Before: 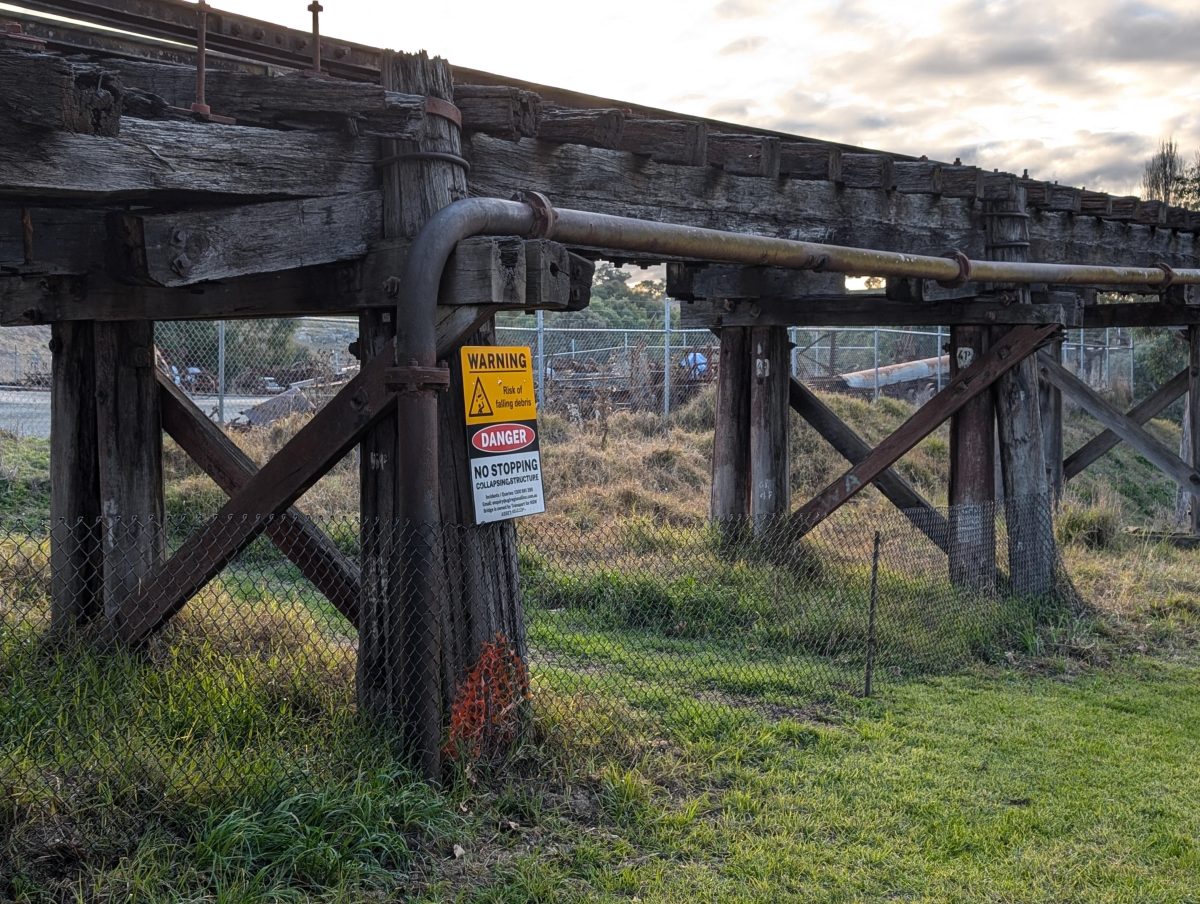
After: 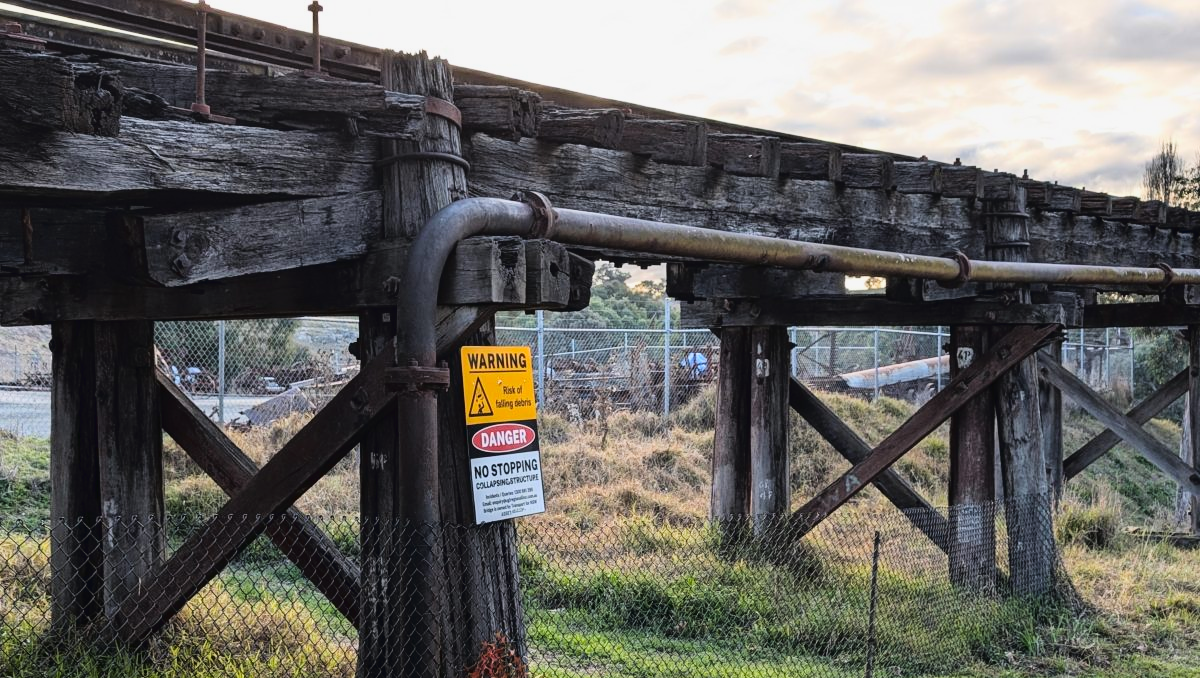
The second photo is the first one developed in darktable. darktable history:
crop: bottom 24.938%
tone curve: curves: ch0 [(0, 0.023) (0.113, 0.081) (0.204, 0.197) (0.498, 0.608) (0.709, 0.819) (0.984, 0.961)]; ch1 [(0, 0) (0.172, 0.123) (0.317, 0.272) (0.414, 0.382) (0.476, 0.479) (0.505, 0.501) (0.528, 0.54) (0.618, 0.647) (0.709, 0.764) (1, 1)]; ch2 [(0, 0) (0.411, 0.424) (0.492, 0.502) (0.521, 0.521) (0.55, 0.576) (0.686, 0.638) (1, 1)], color space Lab, linked channels, preserve colors none
